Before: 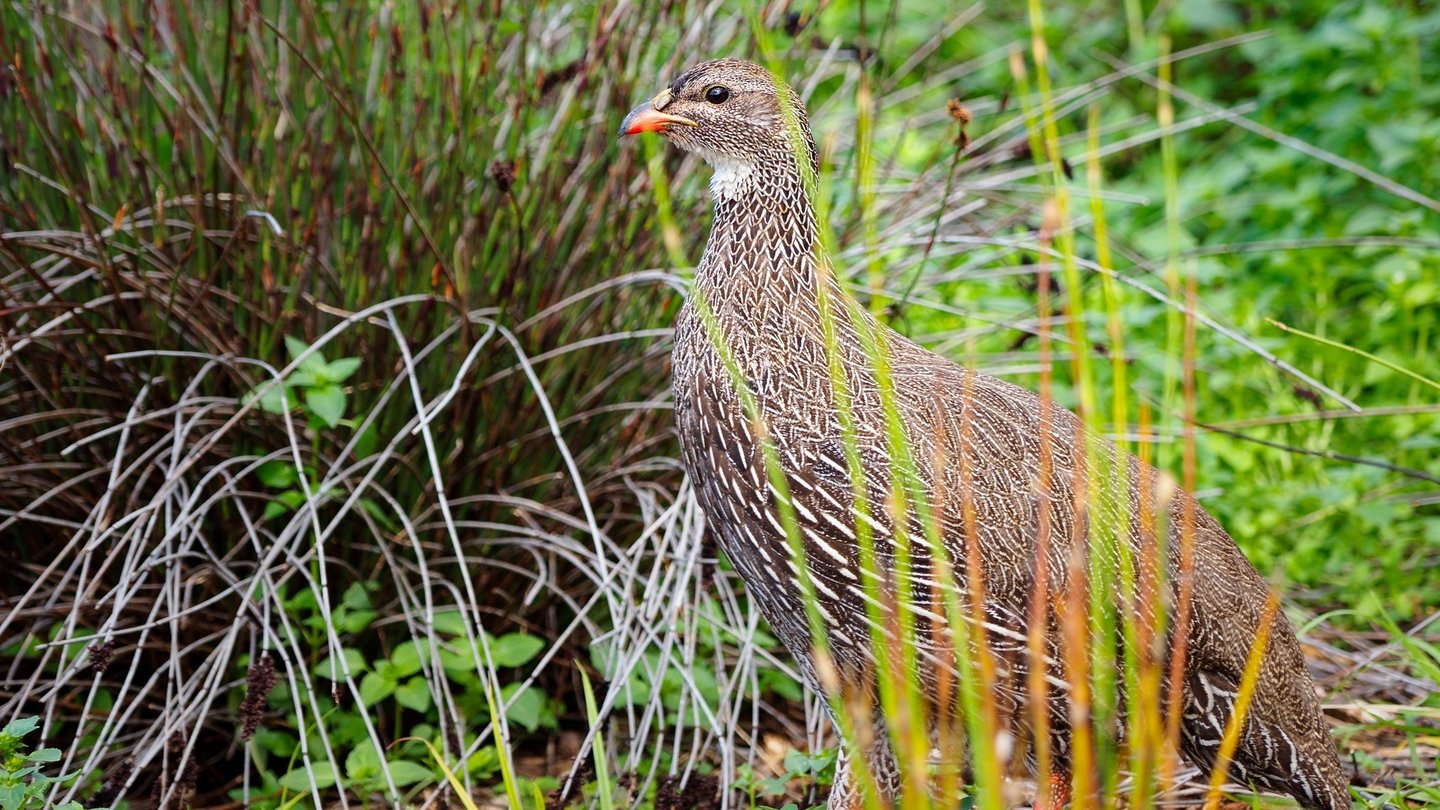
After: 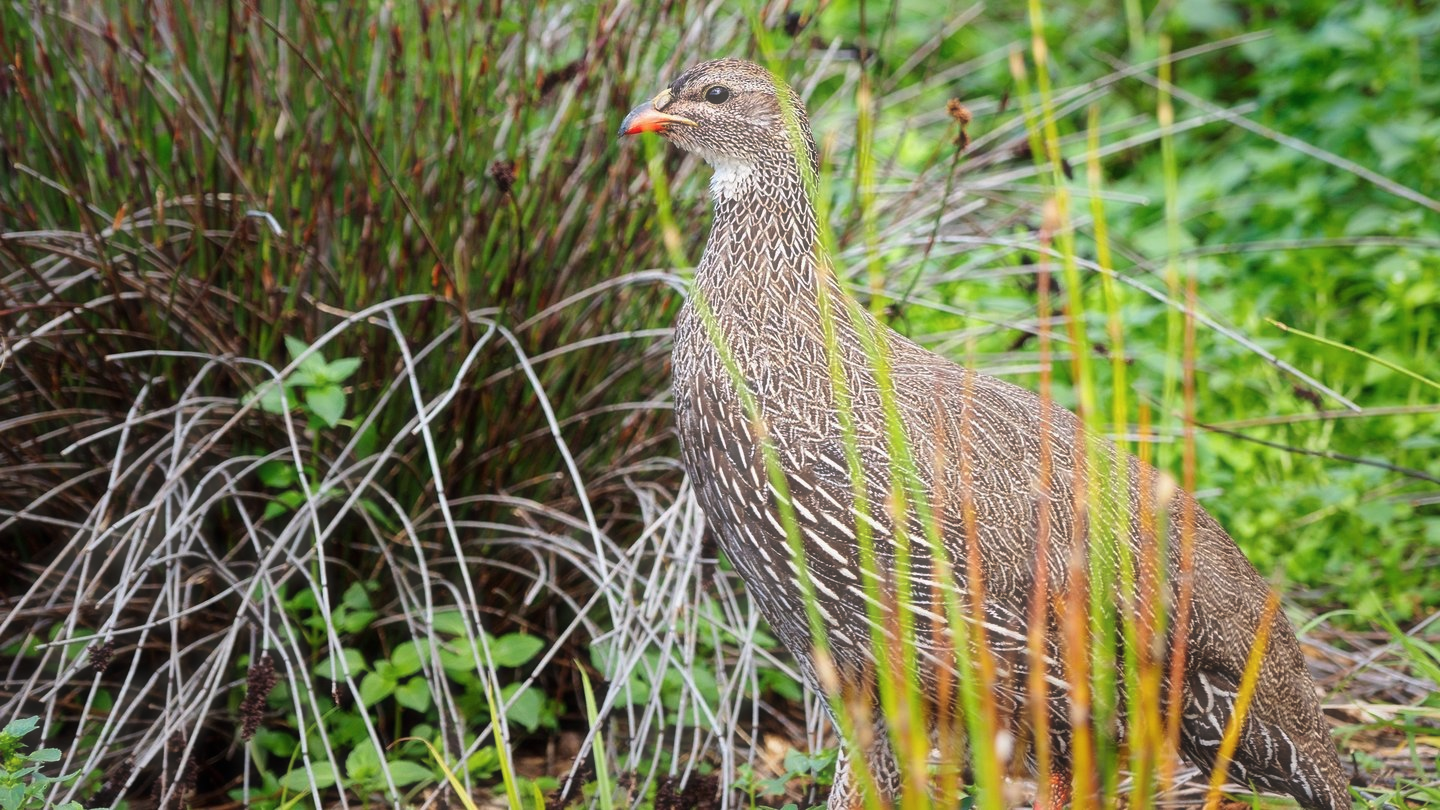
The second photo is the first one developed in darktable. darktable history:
haze removal: strength -0.105, adaptive false
